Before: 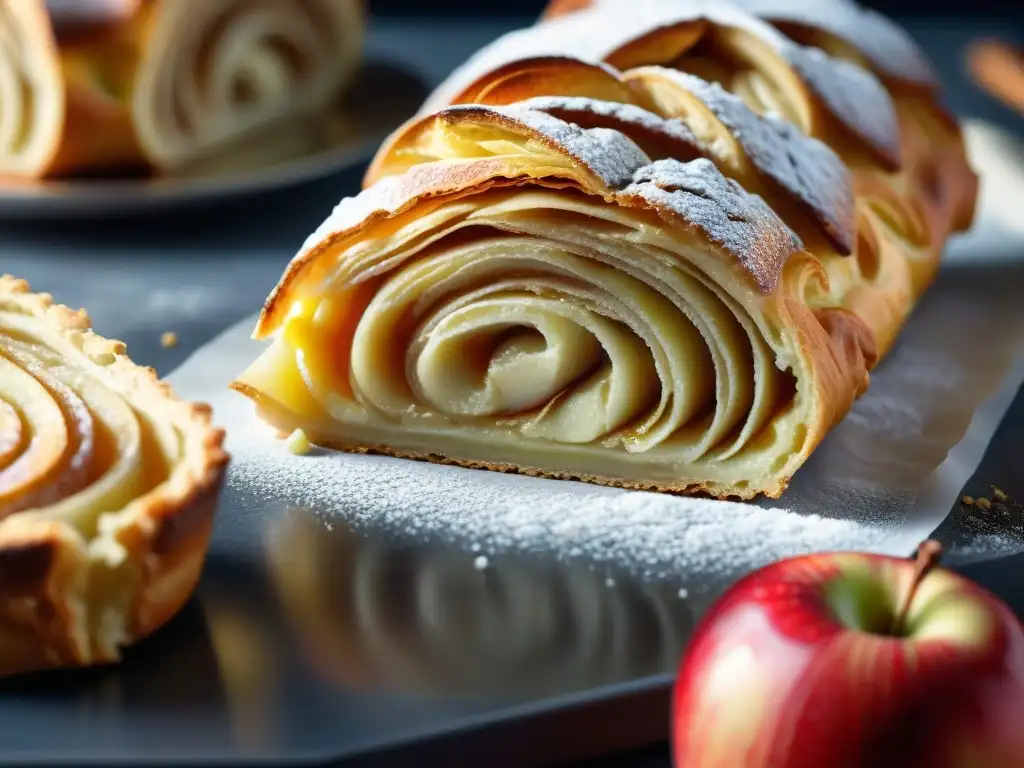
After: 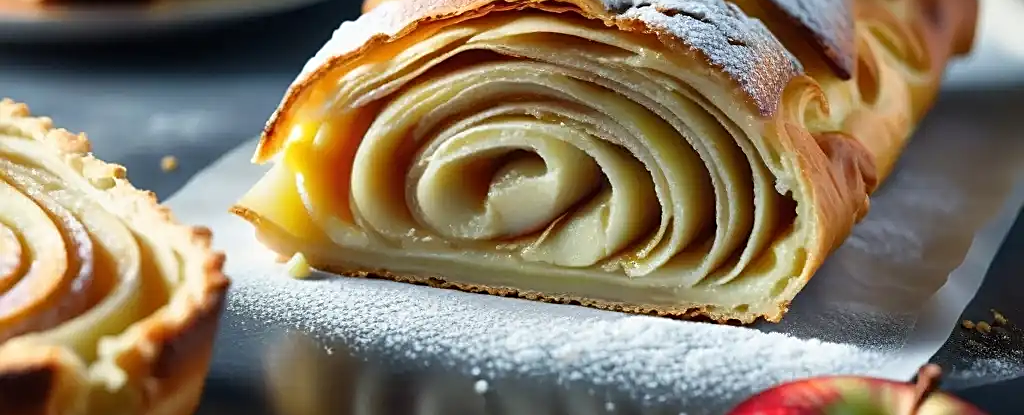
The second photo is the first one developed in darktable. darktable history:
tone equalizer: on, module defaults
crop and rotate: top 22.963%, bottom 22.98%
sharpen: on, module defaults
